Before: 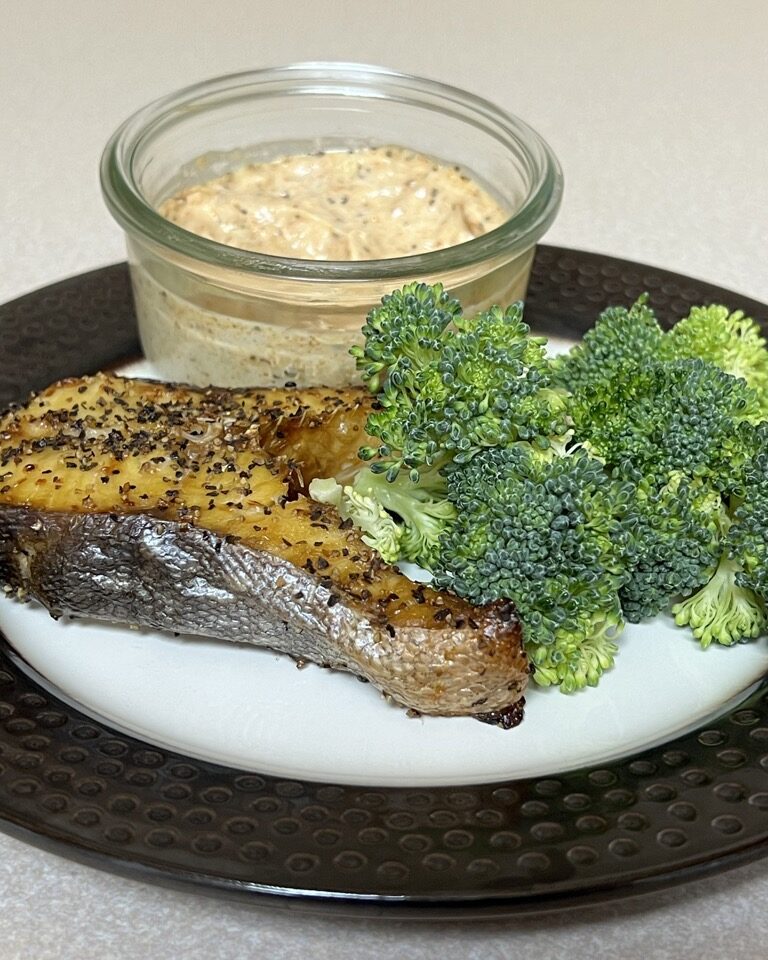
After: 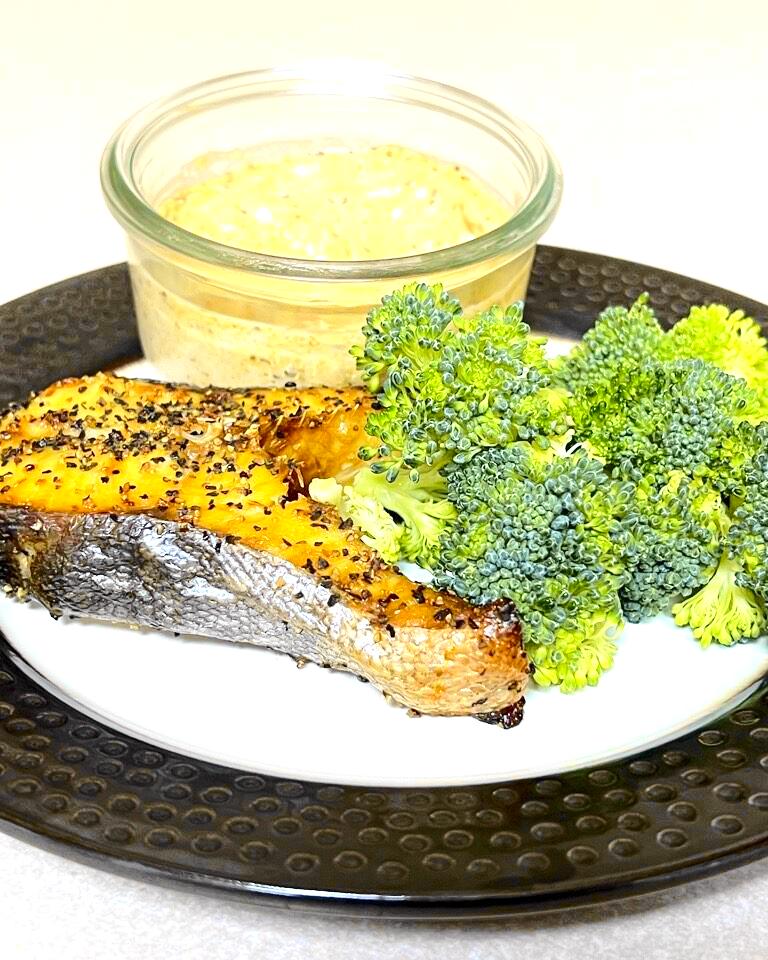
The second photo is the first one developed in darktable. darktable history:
exposure: black level correction 0, exposure 1.199 EV, compensate exposure bias true, compensate highlight preservation false
tone curve: curves: ch0 [(0.017, 0) (0.107, 0.071) (0.295, 0.264) (0.447, 0.507) (0.54, 0.618) (0.733, 0.791) (0.879, 0.898) (1, 0.97)]; ch1 [(0, 0) (0.393, 0.415) (0.447, 0.448) (0.485, 0.497) (0.523, 0.515) (0.544, 0.55) (0.59, 0.609) (0.686, 0.686) (1, 1)]; ch2 [(0, 0) (0.369, 0.388) (0.449, 0.431) (0.499, 0.5) (0.521, 0.505) (0.53, 0.538) (0.579, 0.601) (0.669, 0.733) (1, 1)], color space Lab, independent channels, preserve colors none
levels: mode automatic, levels [0.026, 0.507, 0.987]
